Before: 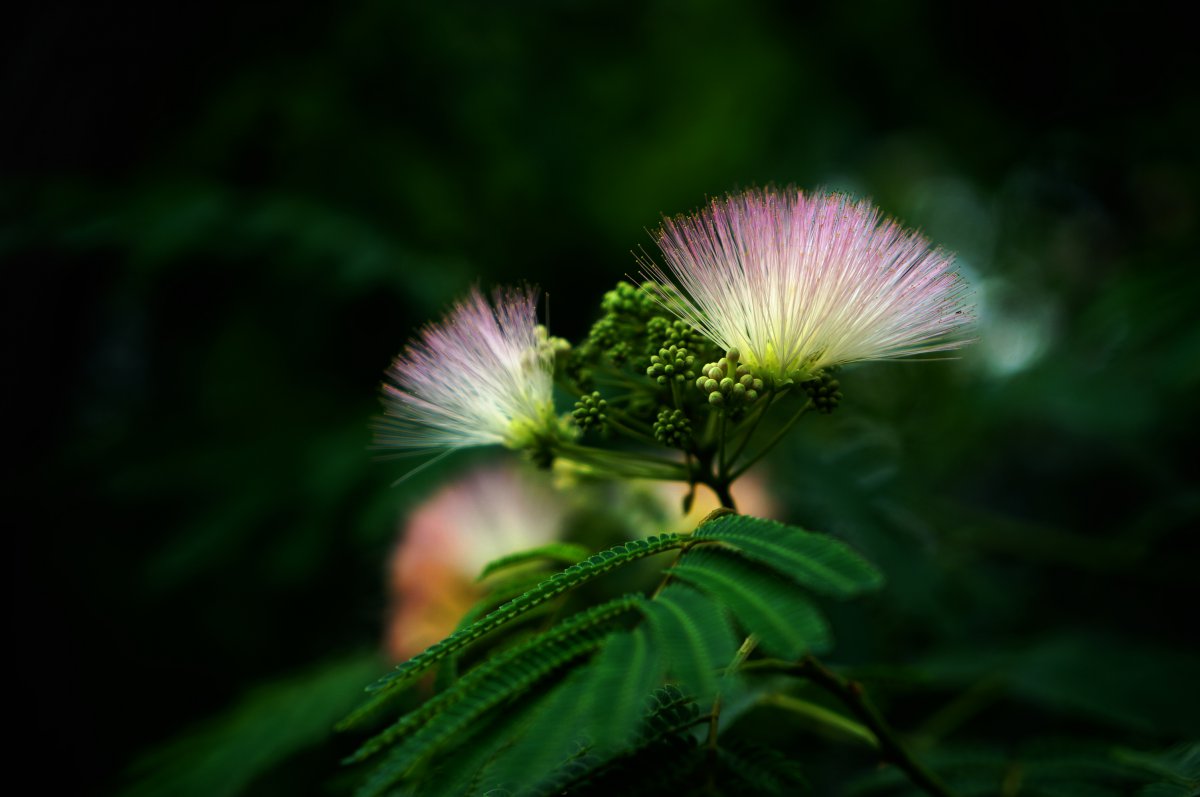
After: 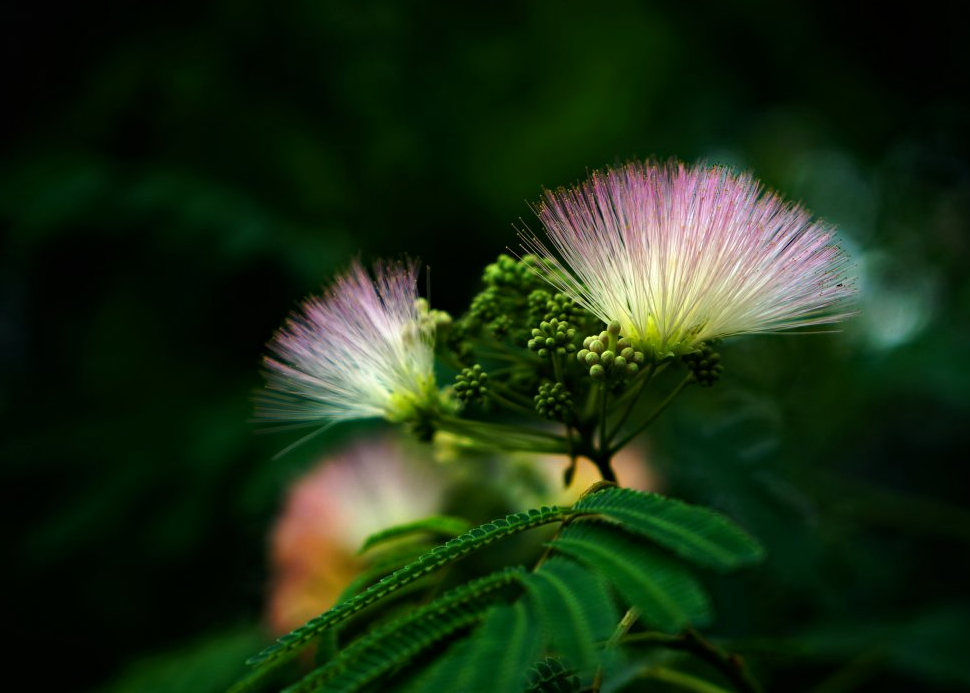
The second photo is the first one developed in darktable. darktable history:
crop: left 9.929%, top 3.475%, right 9.188%, bottom 9.529%
haze removal: compatibility mode true, adaptive false
